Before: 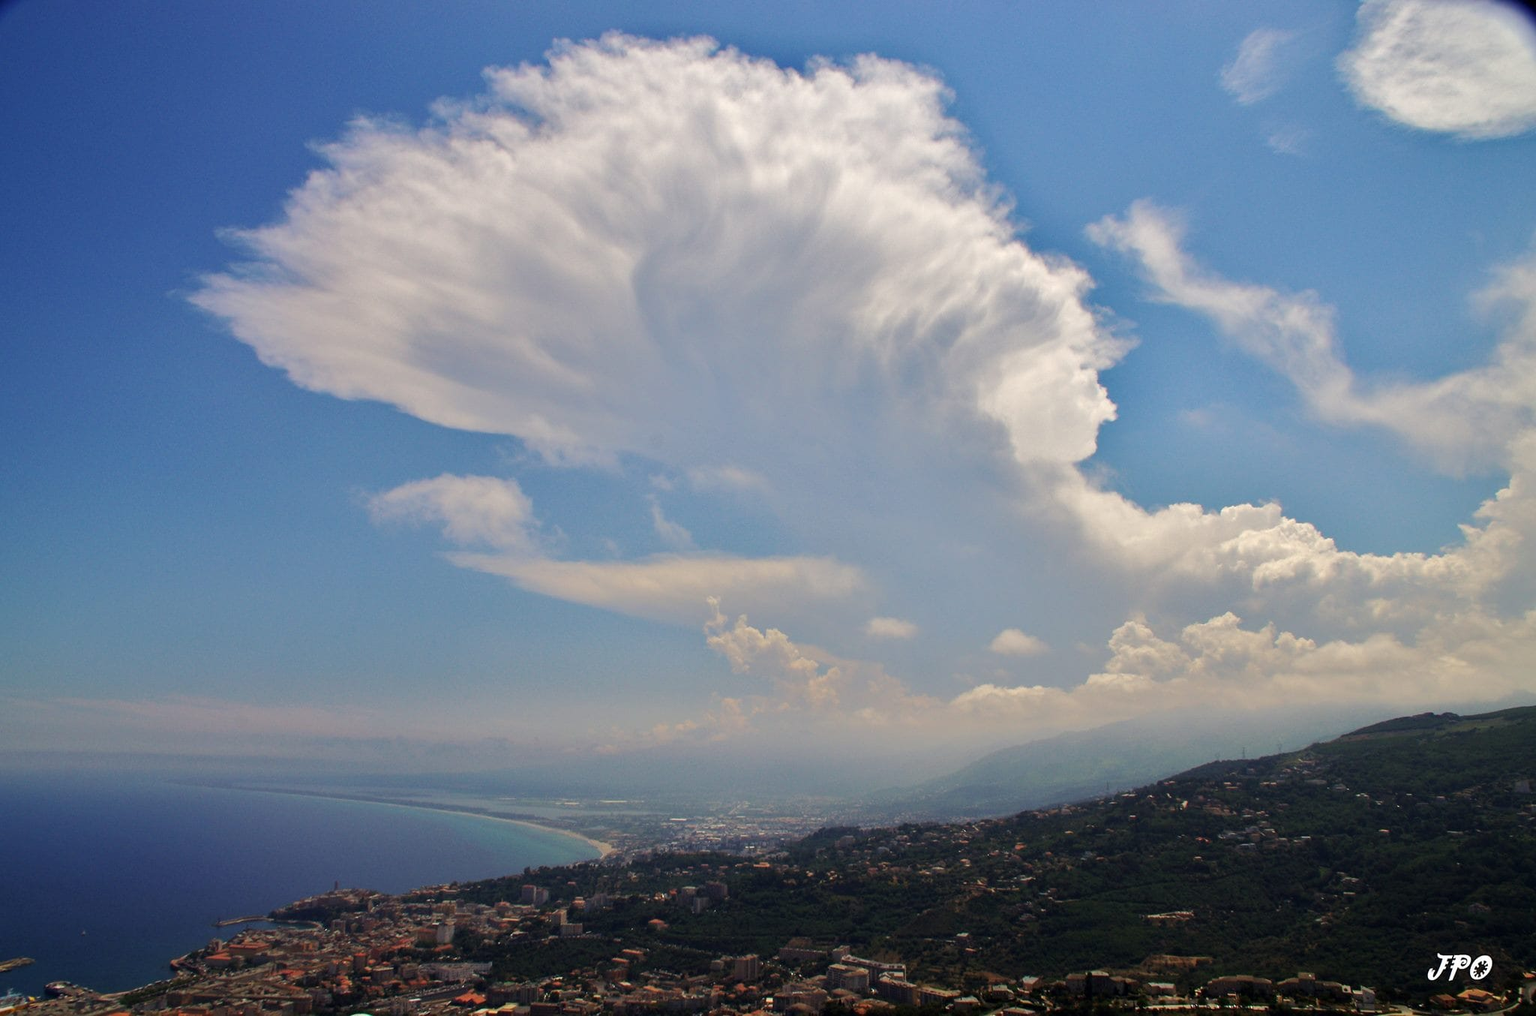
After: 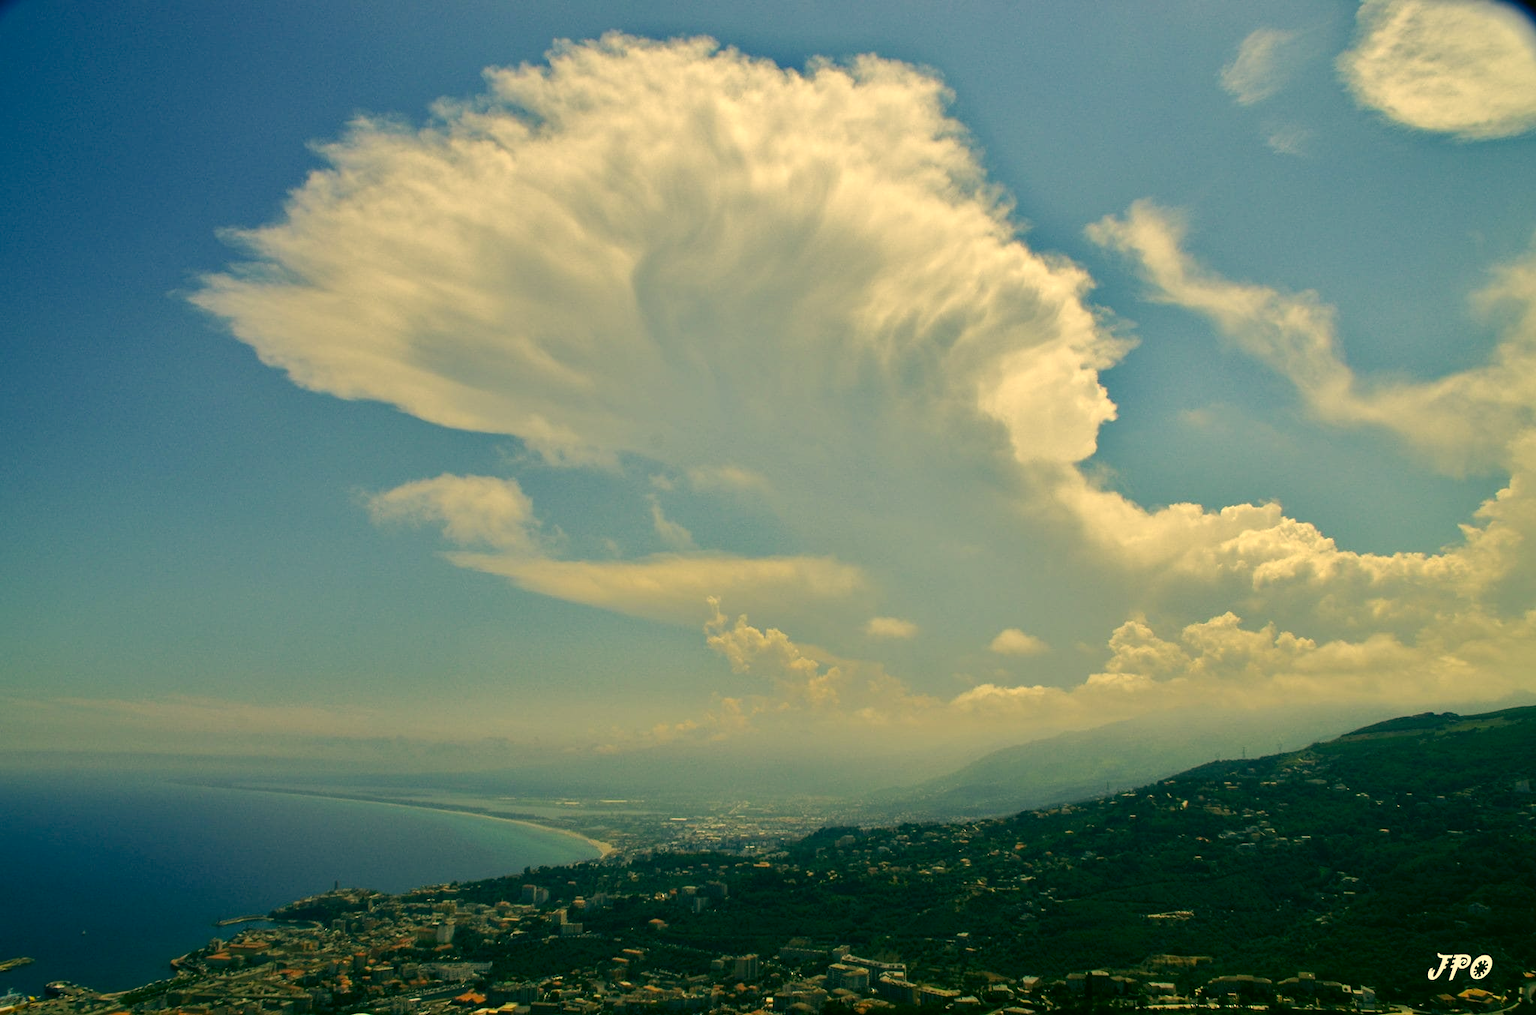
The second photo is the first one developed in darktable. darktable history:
color correction: highlights a* 5.62, highlights b* 33.57, shadows a* -25.86, shadows b* 4.02
local contrast: highlights 100%, shadows 100%, detail 120%, midtone range 0.2
